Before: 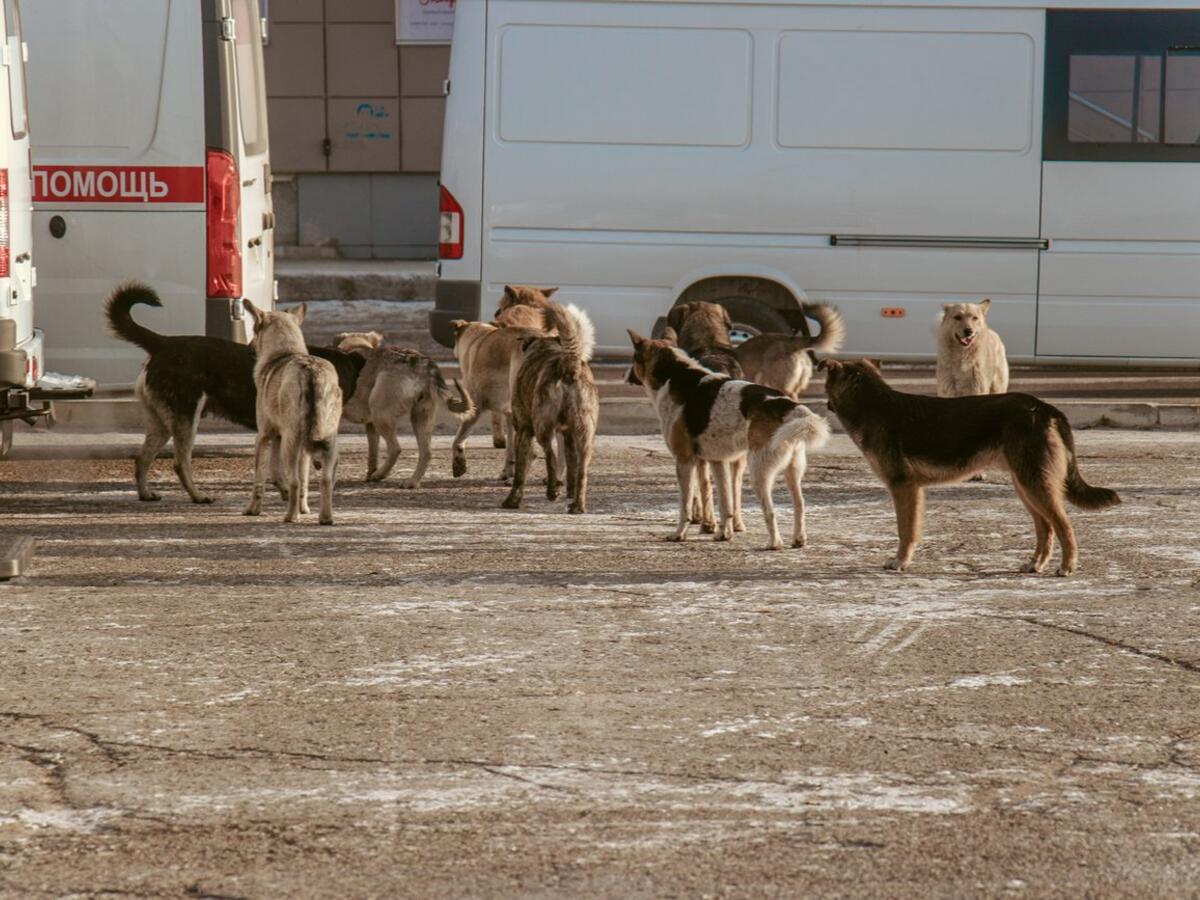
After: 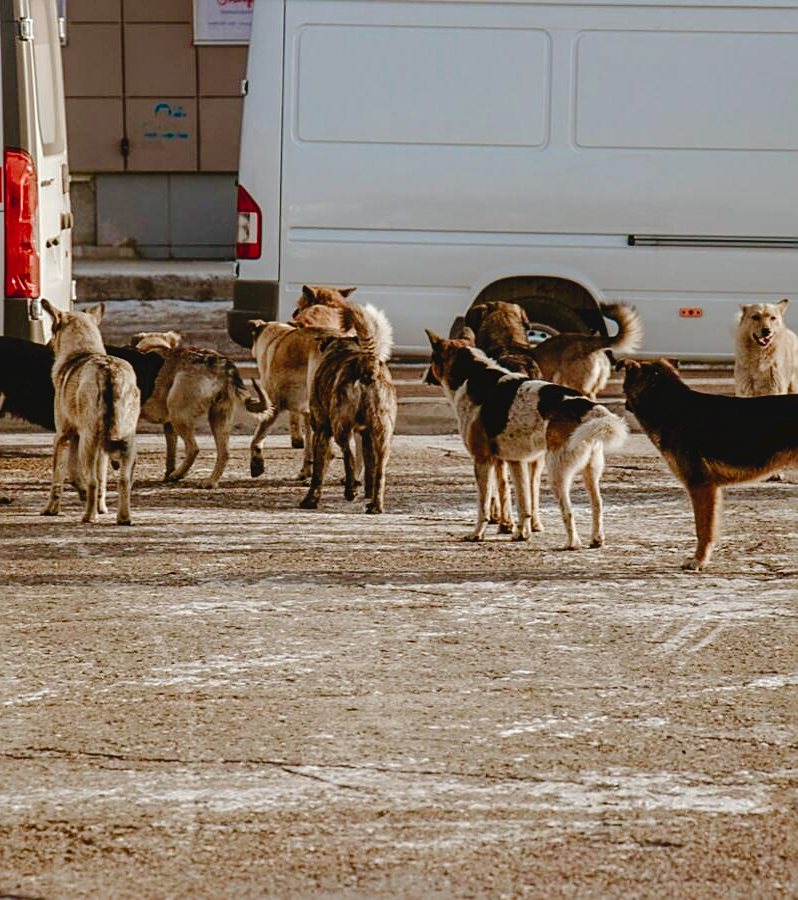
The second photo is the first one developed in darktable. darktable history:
crop: left 16.899%, right 16.556%
color balance rgb: perceptual saturation grading › global saturation 20%, perceptual saturation grading › highlights -50%, perceptual saturation grading › shadows 30%
sharpen: on, module defaults
tone curve: curves: ch0 [(0, 0) (0.003, 0.048) (0.011, 0.048) (0.025, 0.048) (0.044, 0.049) (0.069, 0.048) (0.1, 0.052) (0.136, 0.071) (0.177, 0.109) (0.224, 0.157) (0.277, 0.233) (0.335, 0.32) (0.399, 0.404) (0.468, 0.496) (0.543, 0.582) (0.623, 0.653) (0.709, 0.738) (0.801, 0.811) (0.898, 0.895) (1, 1)], preserve colors none
